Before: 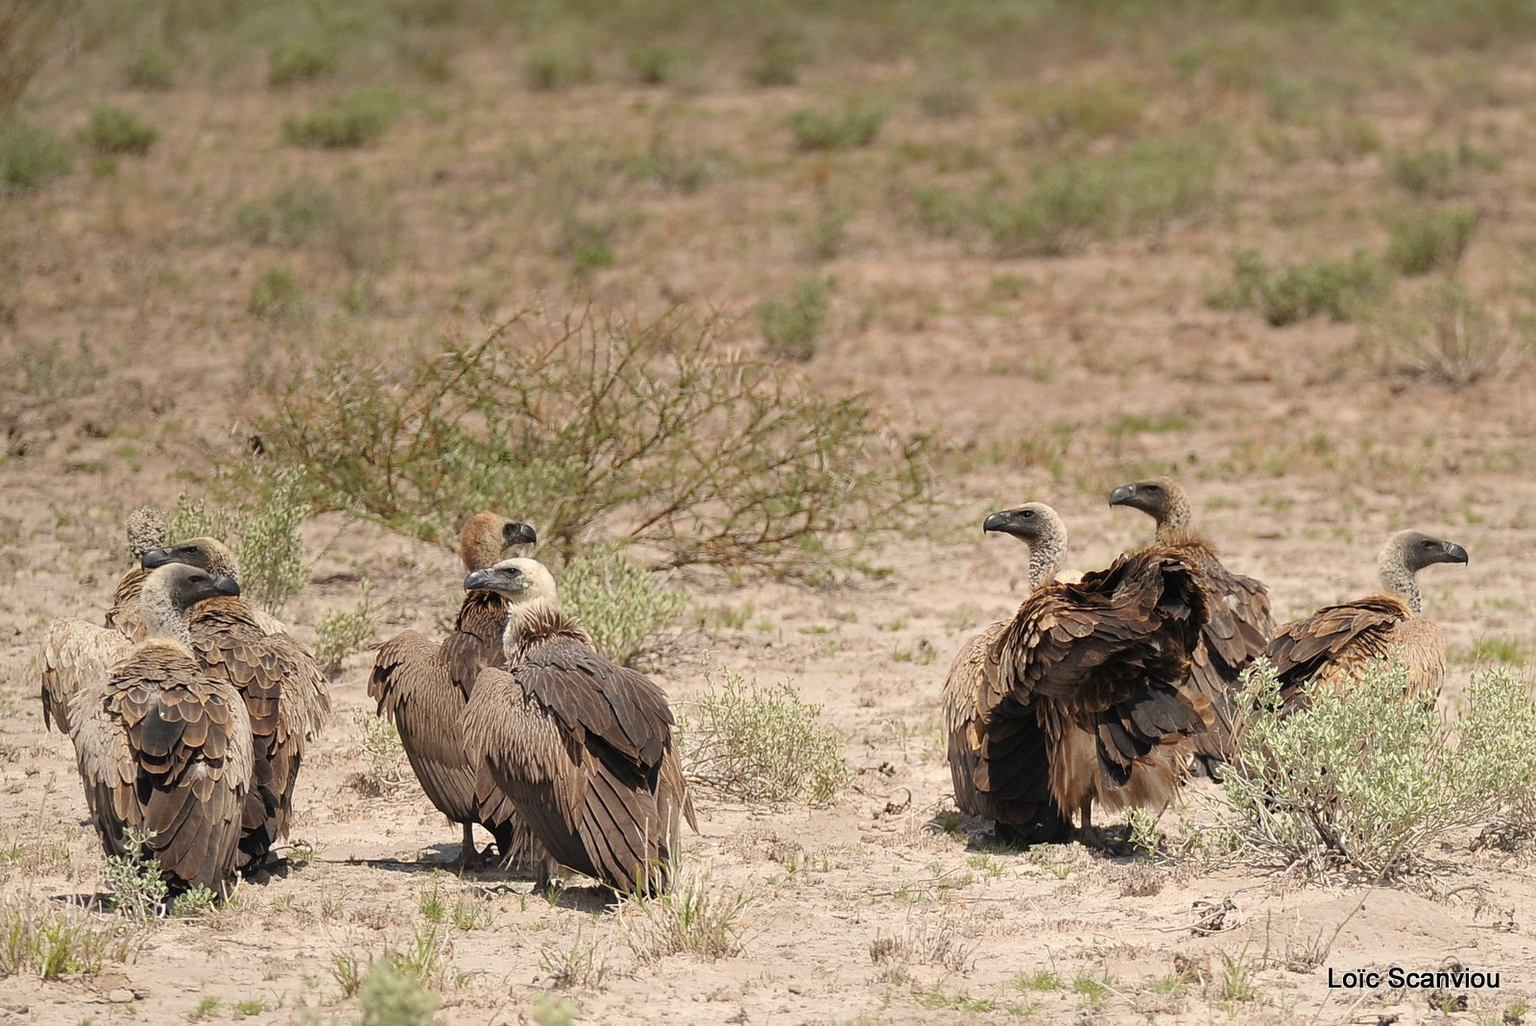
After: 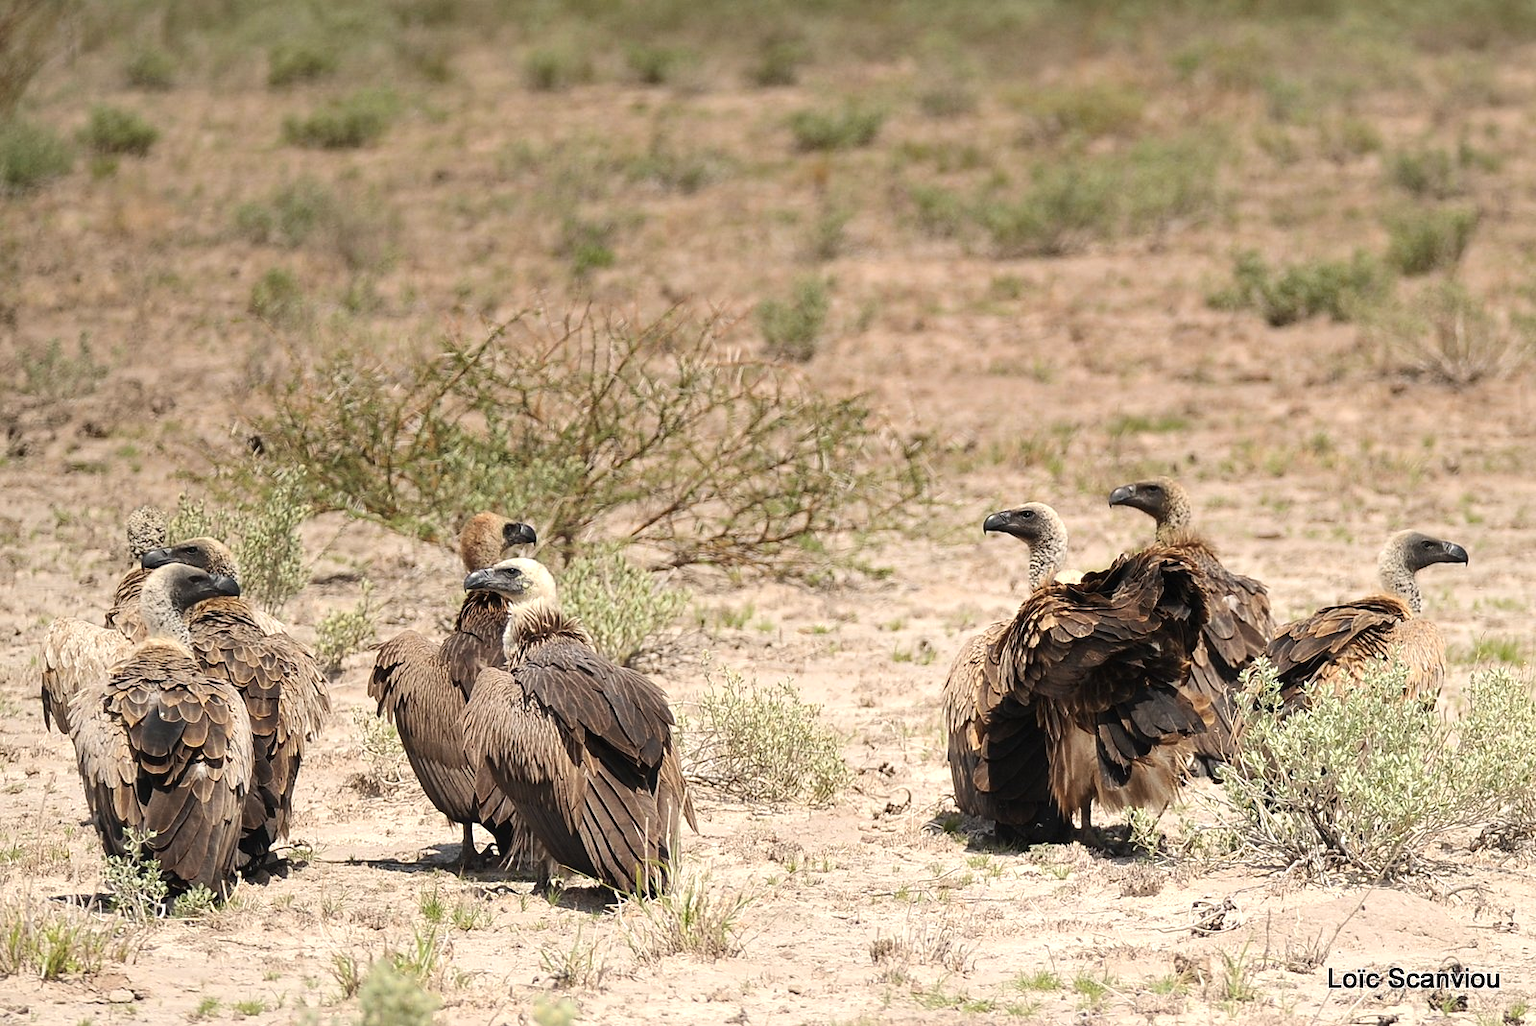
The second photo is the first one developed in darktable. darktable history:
tone equalizer: -8 EV -0.75 EV, -7 EV -0.7 EV, -6 EV -0.6 EV, -5 EV -0.4 EV, -3 EV 0.4 EV, -2 EV 0.6 EV, -1 EV 0.7 EV, +0 EV 0.75 EV, edges refinement/feathering 500, mask exposure compensation -1.57 EV, preserve details no
color balance rgb: contrast -10%
